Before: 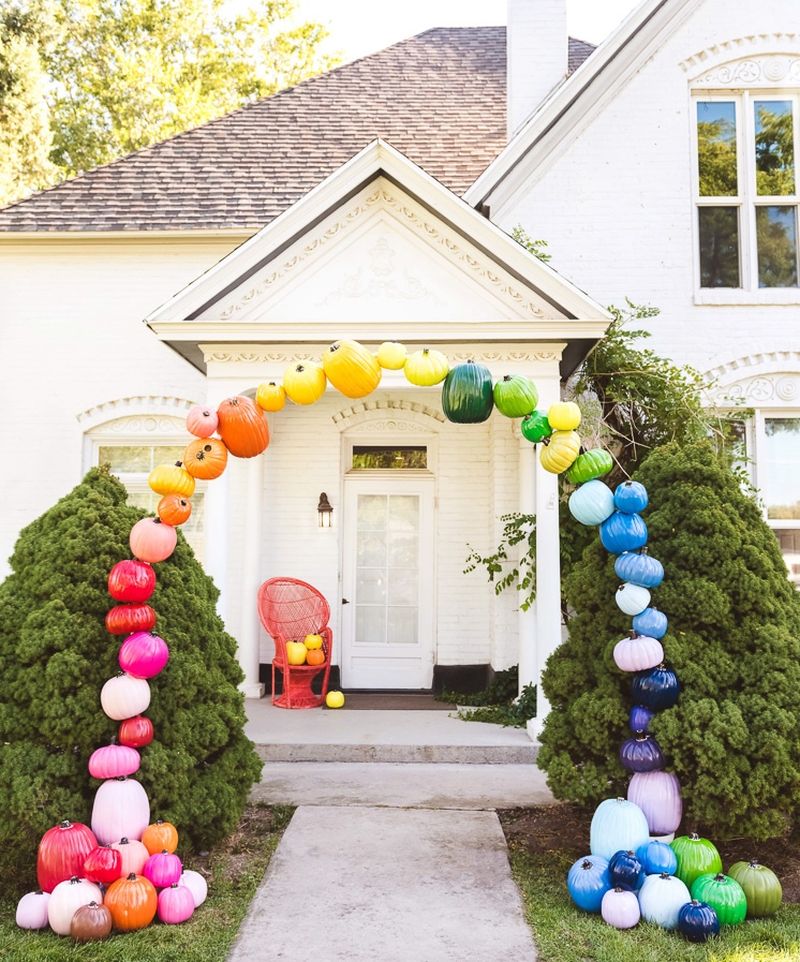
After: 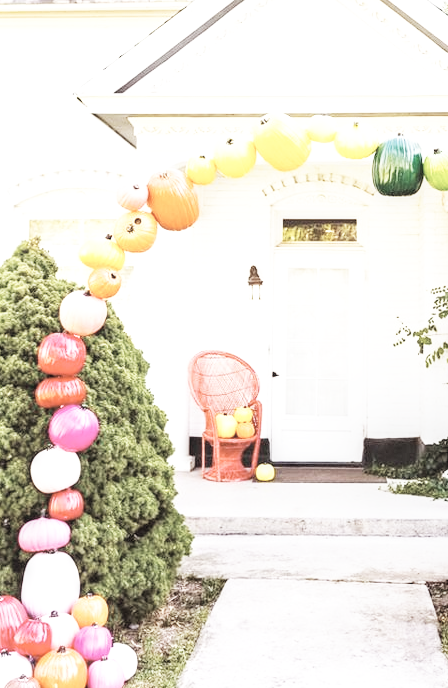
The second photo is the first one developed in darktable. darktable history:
exposure: exposure 0.17 EV, compensate highlight preservation false
base curve: curves: ch0 [(0, 0) (0.007, 0.004) (0.027, 0.03) (0.046, 0.07) (0.207, 0.54) (0.442, 0.872) (0.673, 0.972) (1, 1)], preserve colors none
crop: left 8.786%, top 23.653%, right 35.106%, bottom 4.762%
contrast brightness saturation: brightness 0.182, saturation -0.516
local contrast: on, module defaults
haze removal: compatibility mode true, adaptive false
